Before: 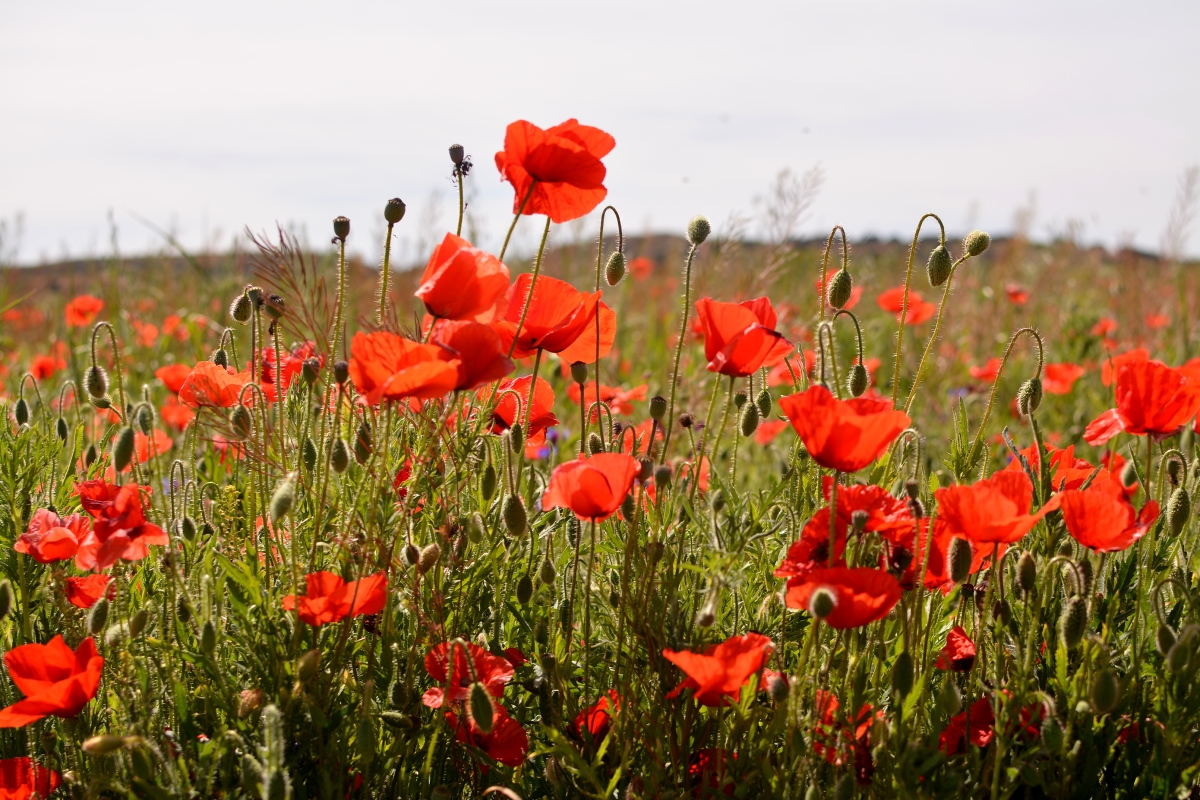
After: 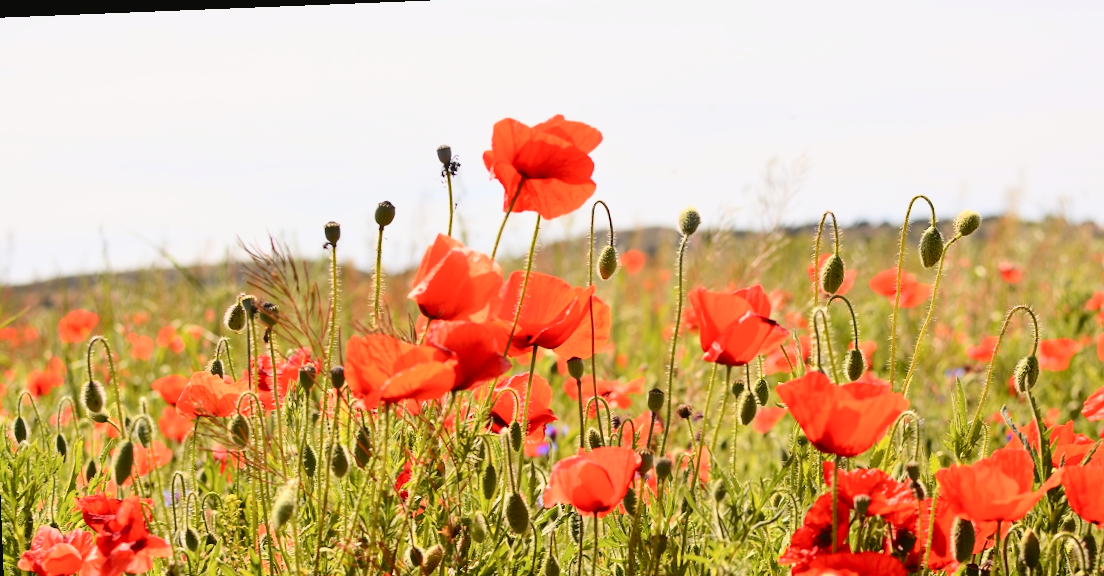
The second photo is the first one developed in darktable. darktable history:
crop: left 1.509%, top 3.452%, right 7.696%, bottom 28.452%
rotate and perspective: rotation -2.29°, automatic cropping off
tone curve: curves: ch0 [(0, 0.029) (0.071, 0.087) (0.223, 0.265) (0.447, 0.605) (0.654, 0.823) (0.861, 0.943) (1, 0.981)]; ch1 [(0, 0) (0.353, 0.344) (0.447, 0.449) (0.502, 0.501) (0.547, 0.54) (0.57, 0.582) (0.608, 0.608) (0.618, 0.631) (0.657, 0.699) (1, 1)]; ch2 [(0, 0) (0.34, 0.314) (0.456, 0.456) (0.5, 0.503) (0.528, 0.54) (0.557, 0.577) (0.589, 0.626) (1, 1)], color space Lab, independent channels, preserve colors none
